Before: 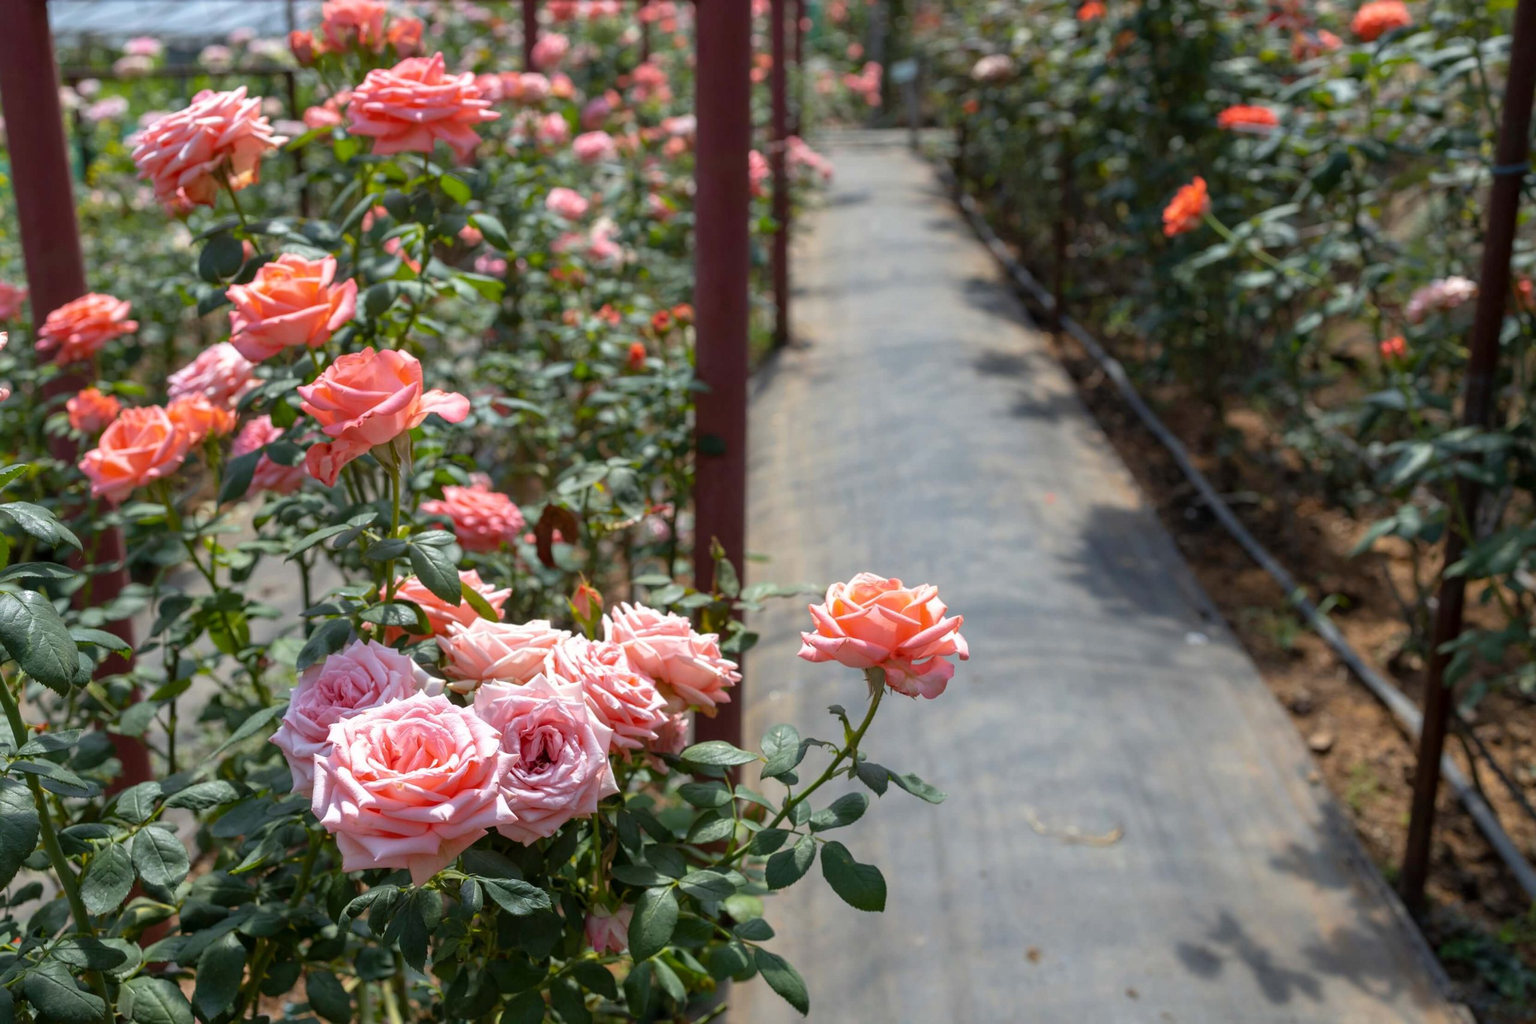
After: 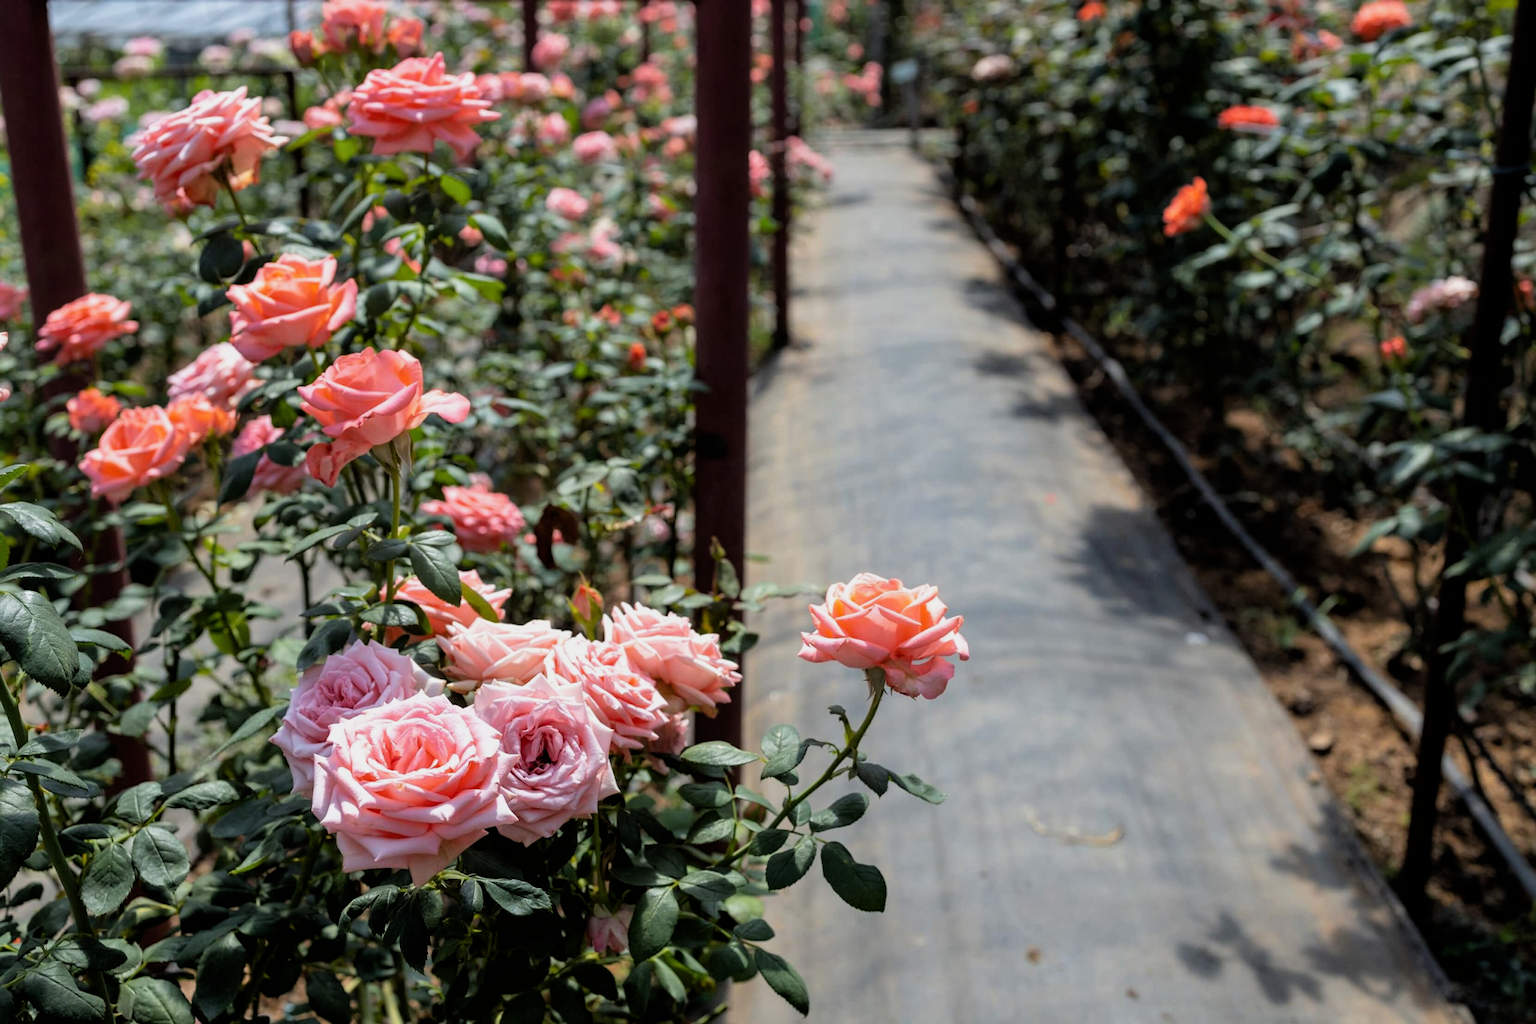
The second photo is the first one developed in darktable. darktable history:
filmic rgb: black relative exposure -5.12 EV, white relative exposure 3.21 EV, hardness 3.47, contrast 1.184, highlights saturation mix -49.62%
